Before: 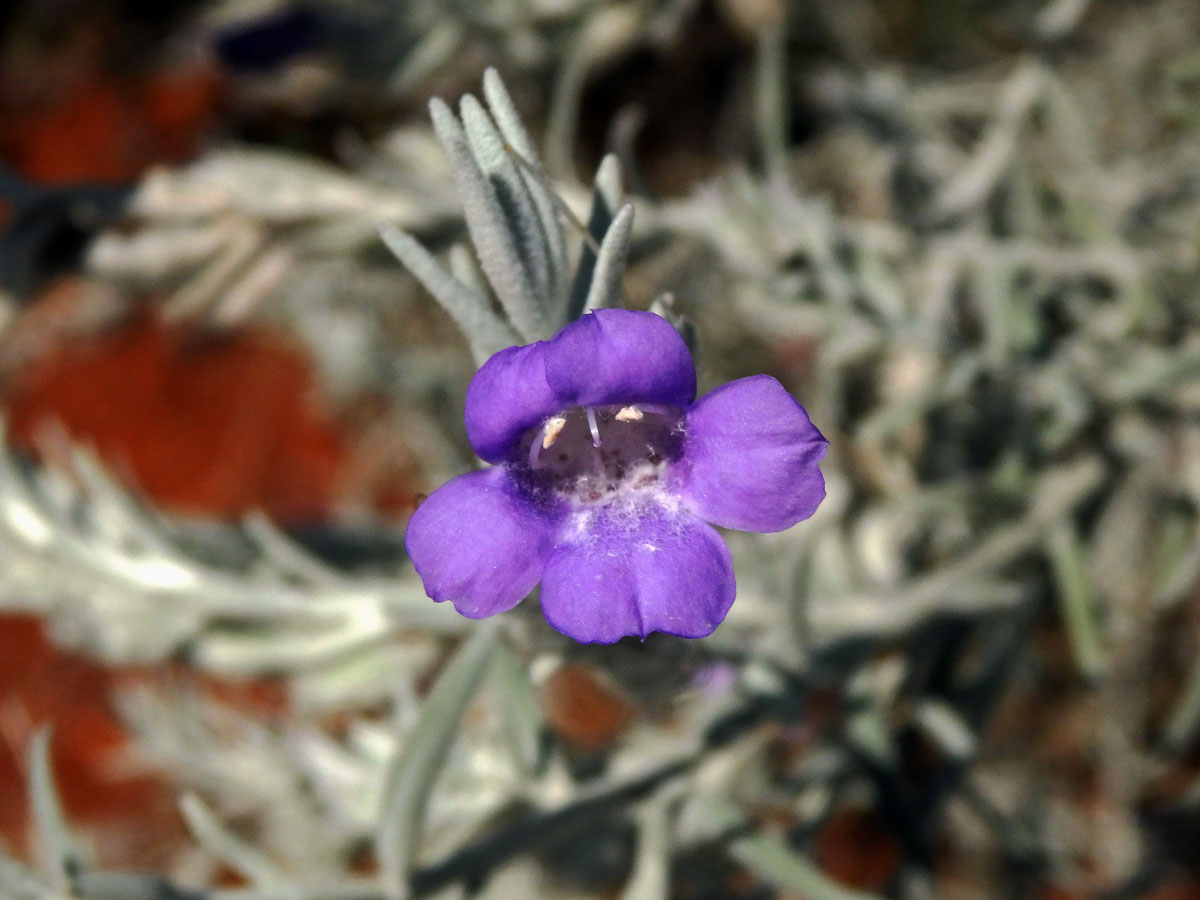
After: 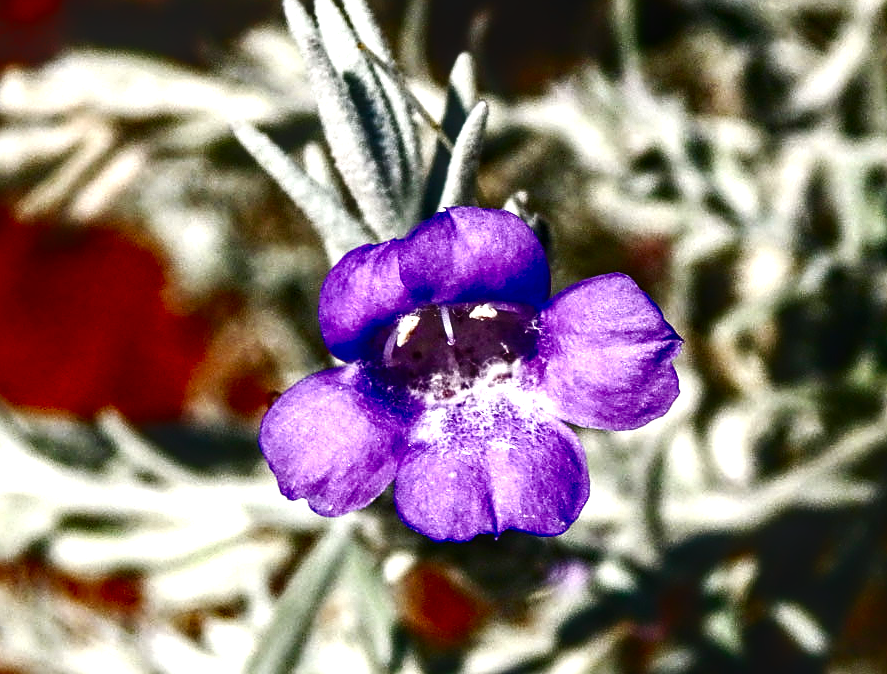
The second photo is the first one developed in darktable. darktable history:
crop and rotate: left 12.18%, top 11.334%, right 13.869%, bottom 13.747%
sharpen: amount 0.5
local contrast: detail 160%
exposure: exposure 0.124 EV, compensate highlight preservation false
contrast brightness saturation: contrast 0.193, brightness -0.239, saturation 0.109
base curve: curves: ch0 [(0, 0) (0.036, 0.025) (0.121, 0.166) (0.206, 0.329) (0.605, 0.79) (1, 1)], preserve colors none
tone curve: curves: ch0 [(0, 0.081) (0.483, 0.453) (0.881, 0.992)], color space Lab, independent channels, preserve colors none
